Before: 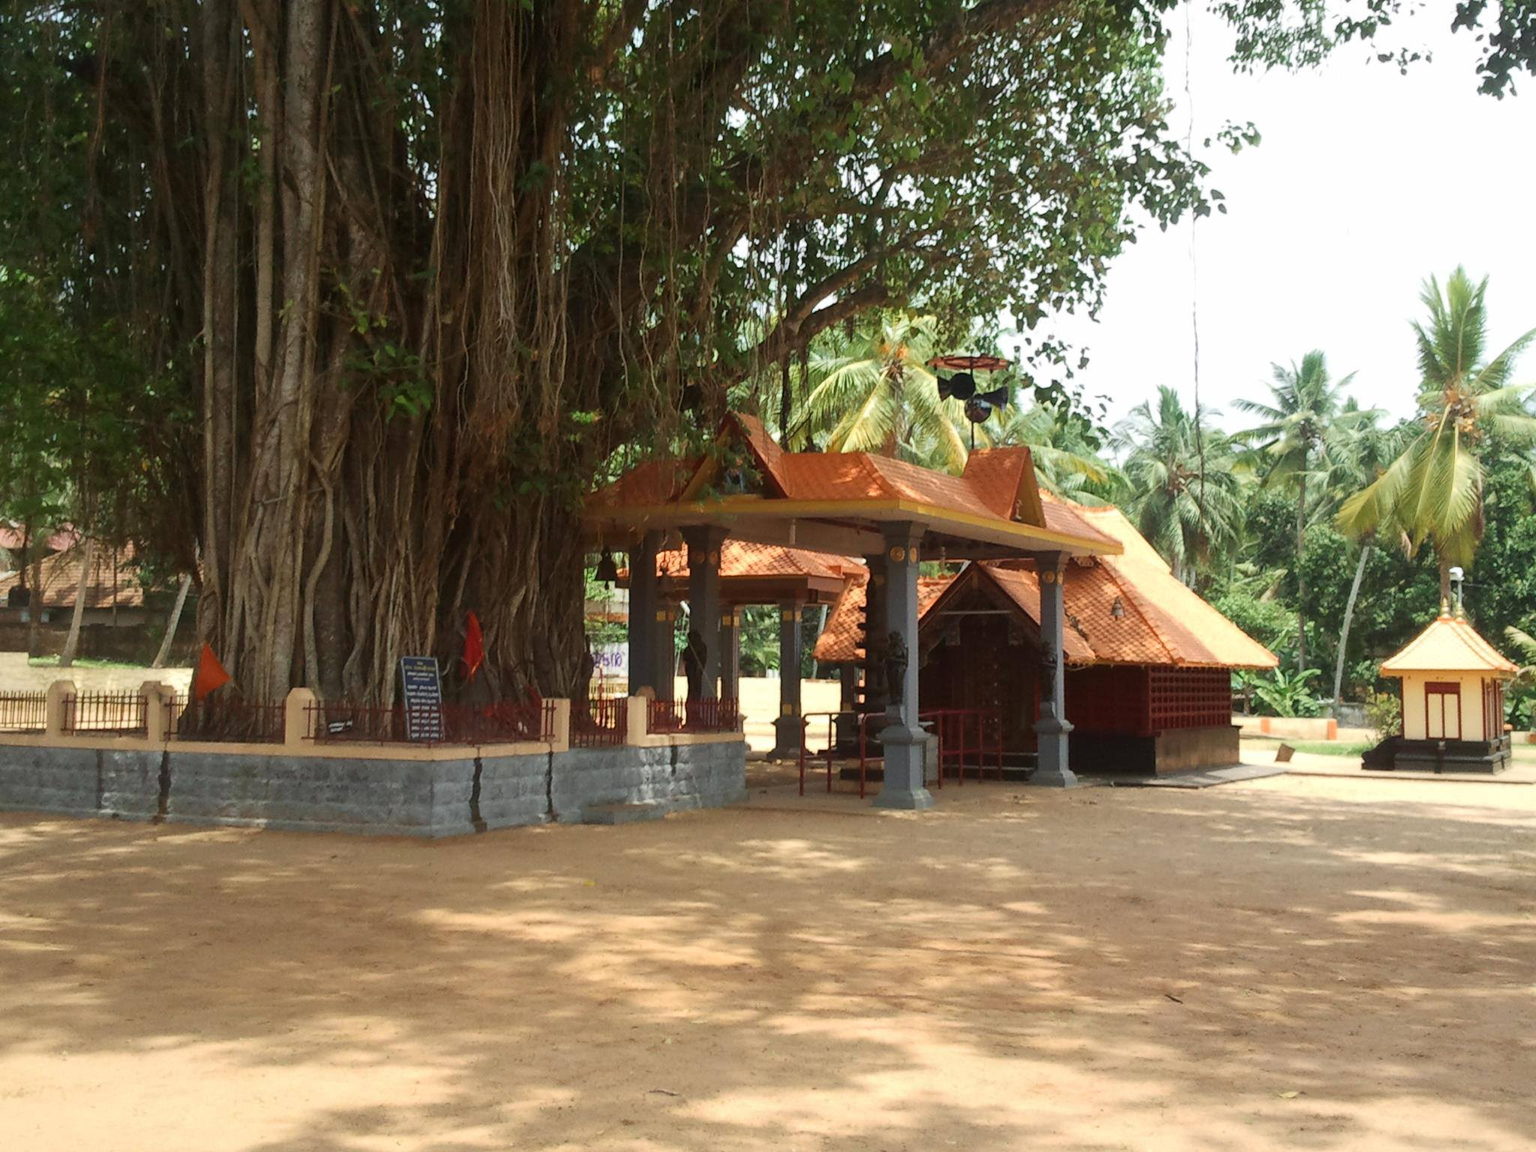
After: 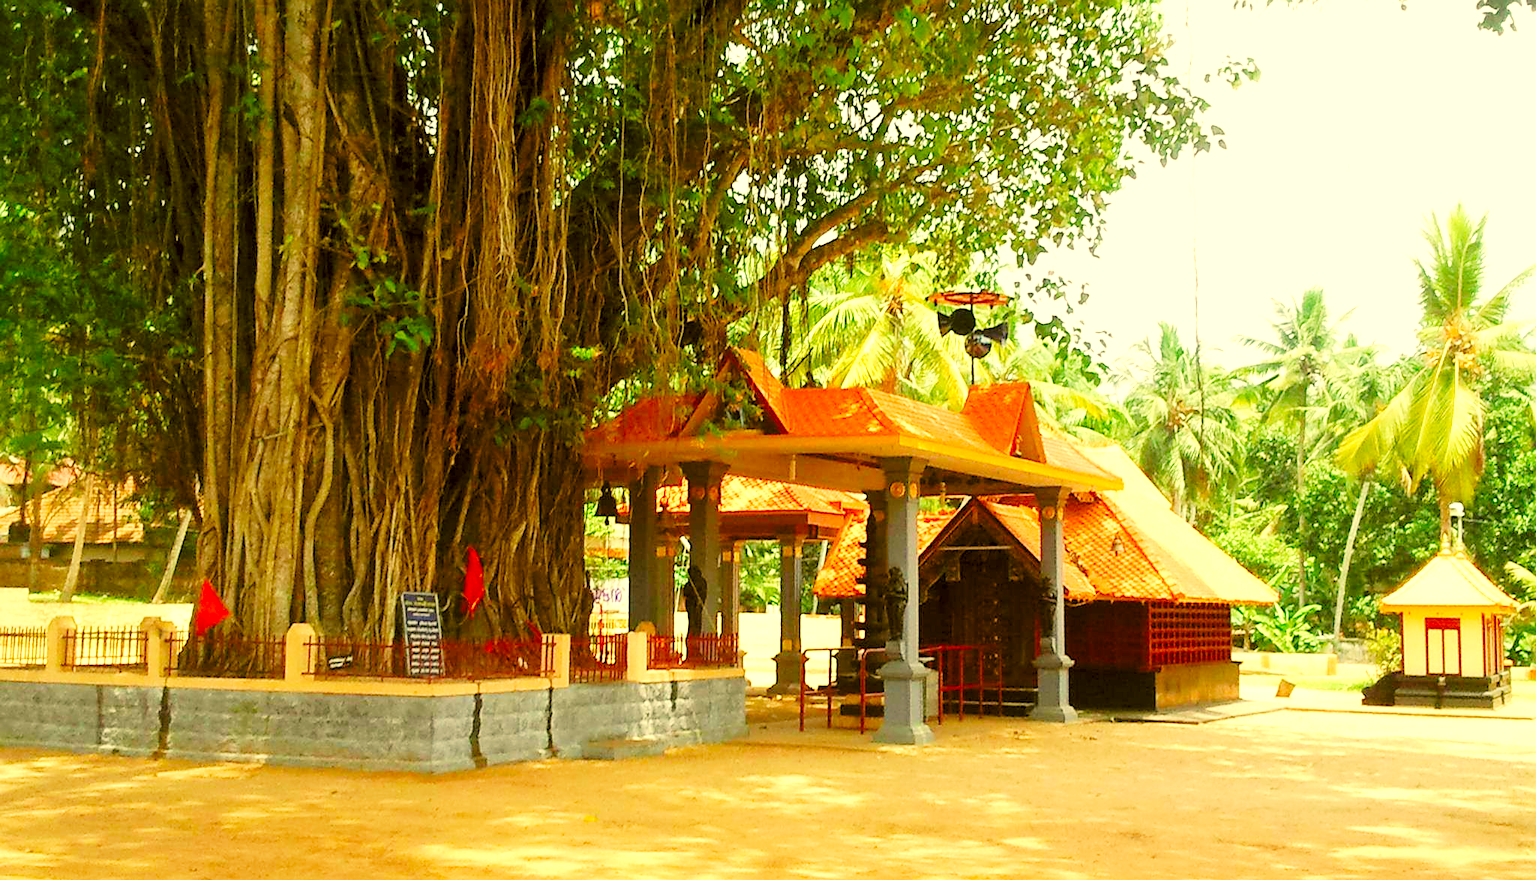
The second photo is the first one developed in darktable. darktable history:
tone equalizer: -8 EV 0.247 EV, -7 EV 0.388 EV, -6 EV 0.446 EV, -5 EV 0.235 EV, -3 EV -0.258 EV, -2 EV -0.426 EV, -1 EV -0.435 EV, +0 EV -0.241 EV, edges refinement/feathering 500, mask exposure compensation -1.57 EV, preserve details no
base curve: curves: ch0 [(0, 0) (0.036, 0.025) (0.121, 0.166) (0.206, 0.329) (0.605, 0.79) (1, 1)], preserve colors none
crop: top 5.636%, bottom 17.928%
color correction: highlights a* 0.166, highlights b* 28.9, shadows a* -0.249, shadows b* 21.28
levels: levels [0.036, 0.364, 0.827]
sharpen: on, module defaults
